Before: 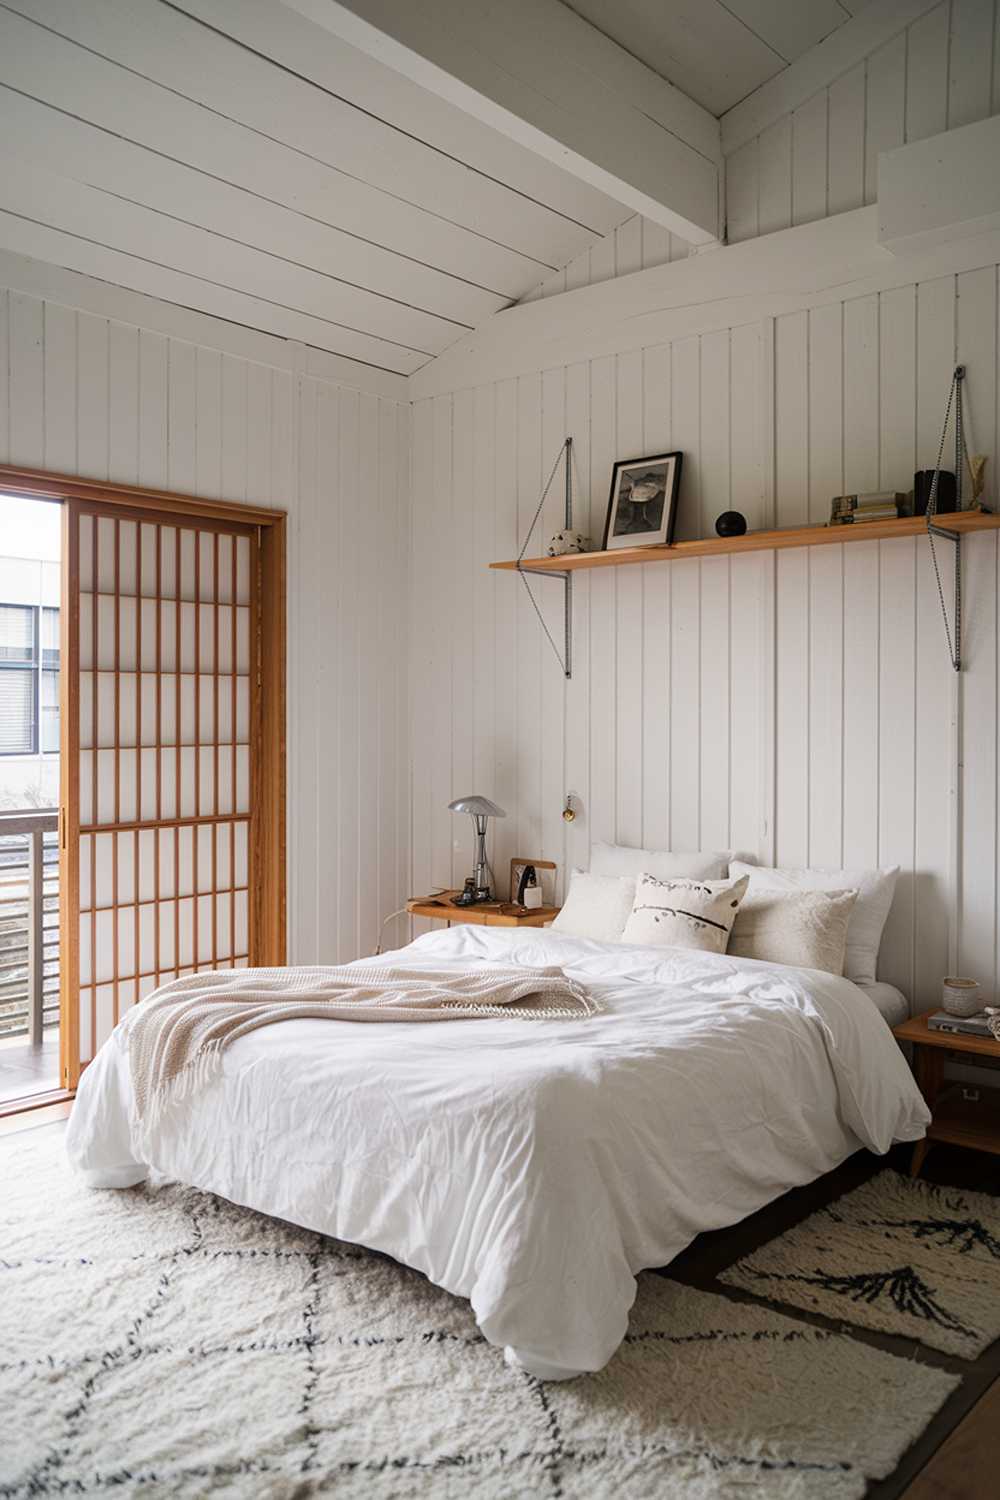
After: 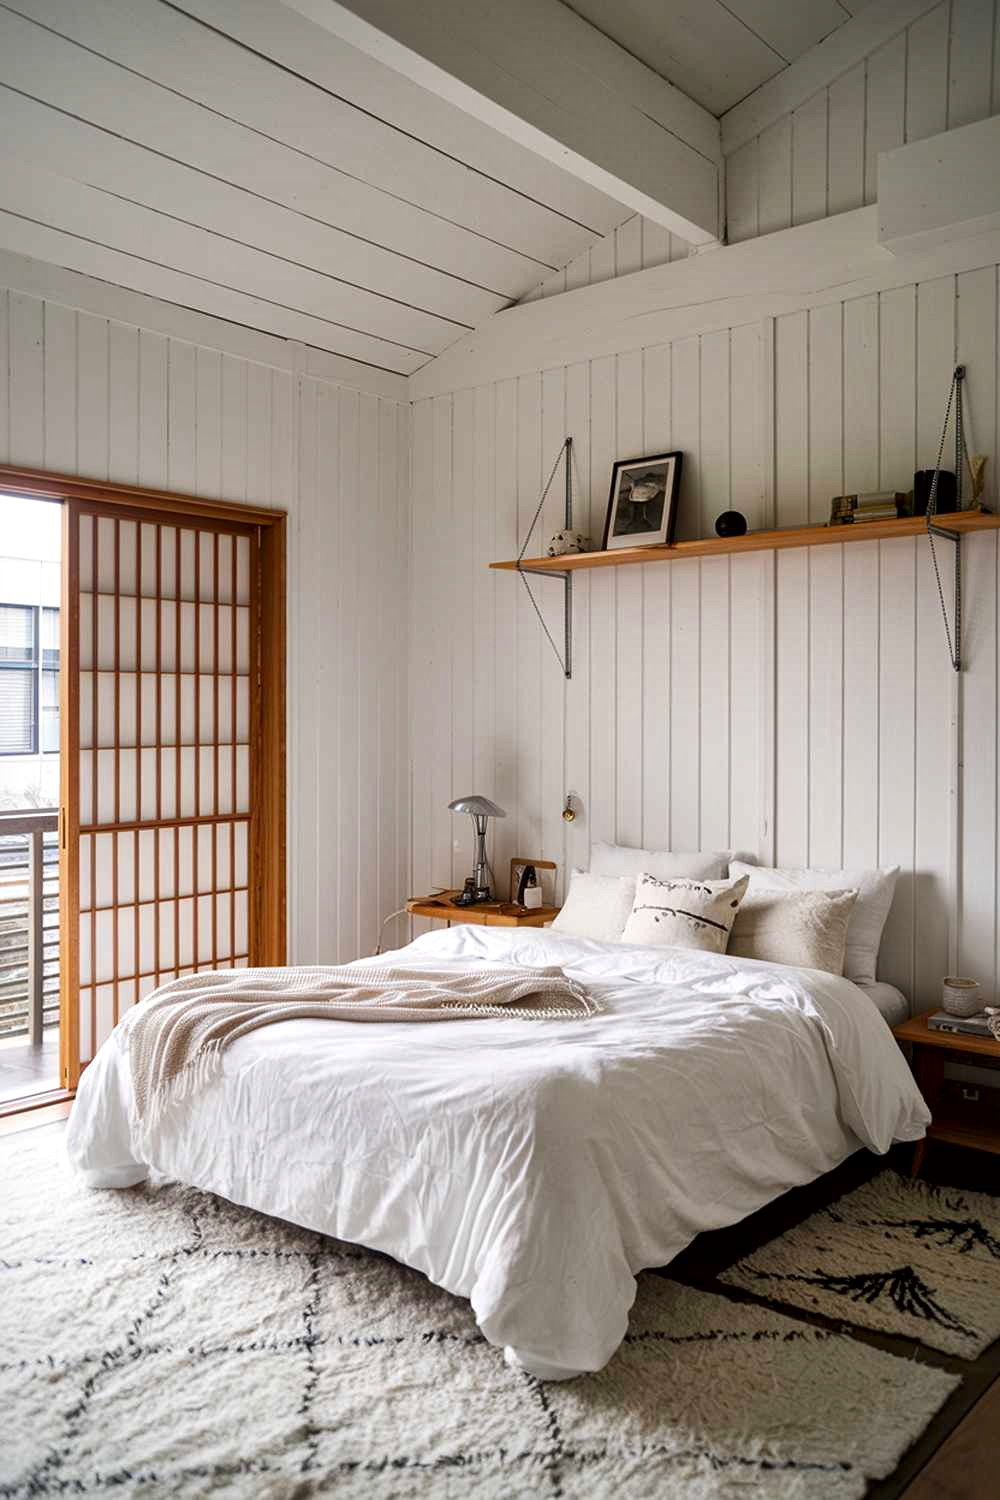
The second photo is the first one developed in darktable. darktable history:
contrast brightness saturation: contrast 0.039, saturation 0.164
local contrast: mode bilateral grid, contrast 26, coarseness 60, detail 151%, midtone range 0.2
